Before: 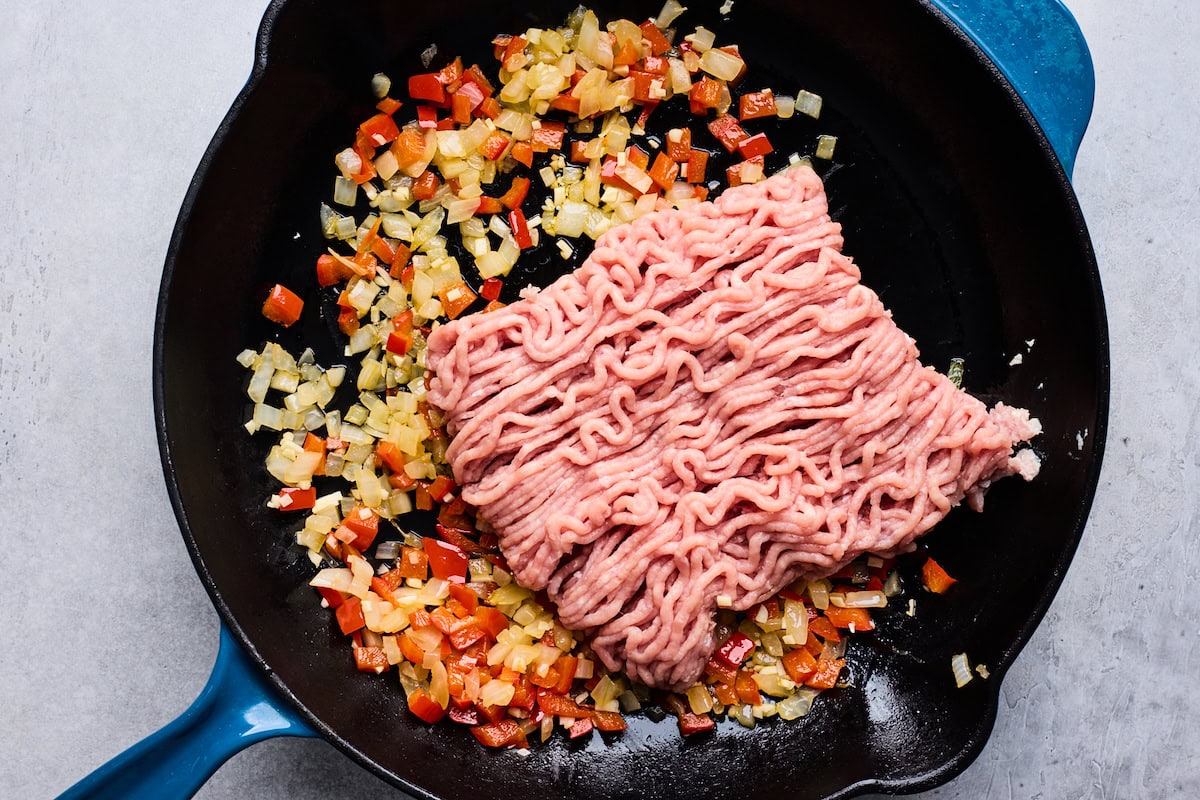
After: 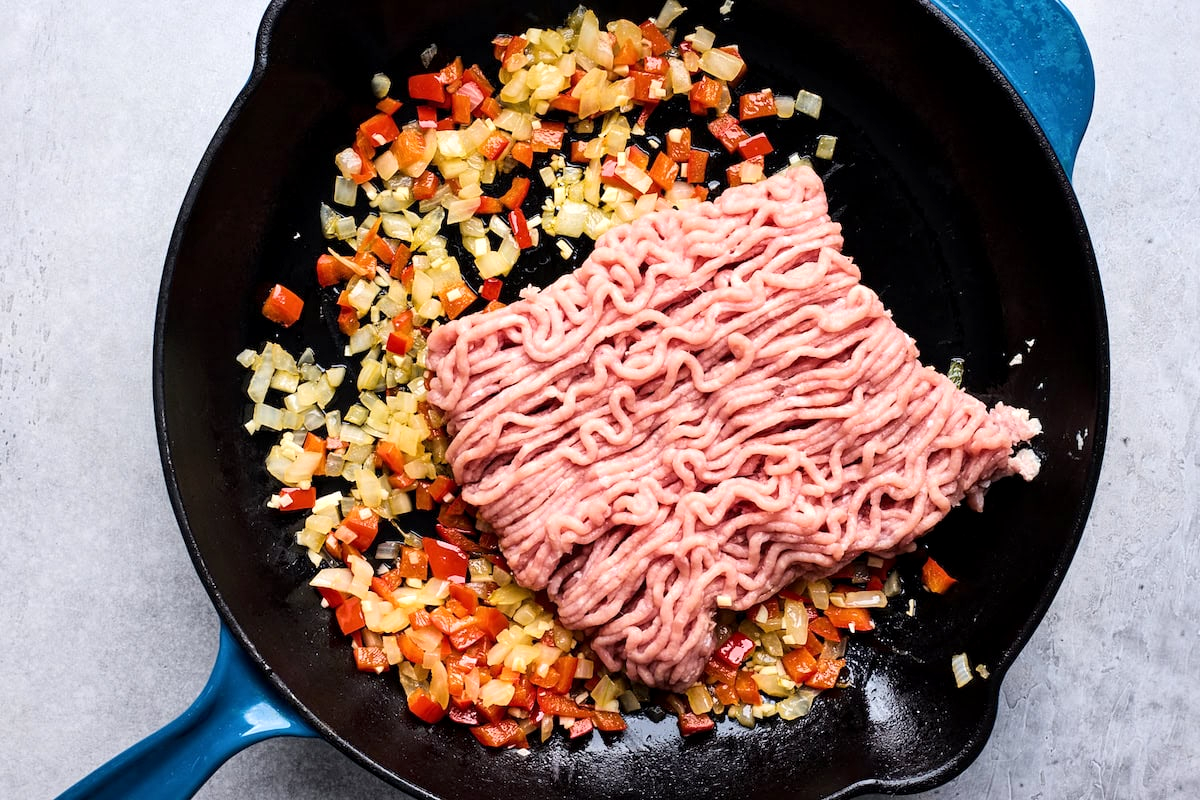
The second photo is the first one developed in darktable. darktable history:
exposure: exposure 0.201 EV, compensate highlight preservation false
local contrast: highlights 104%, shadows 101%, detail 120%, midtone range 0.2
